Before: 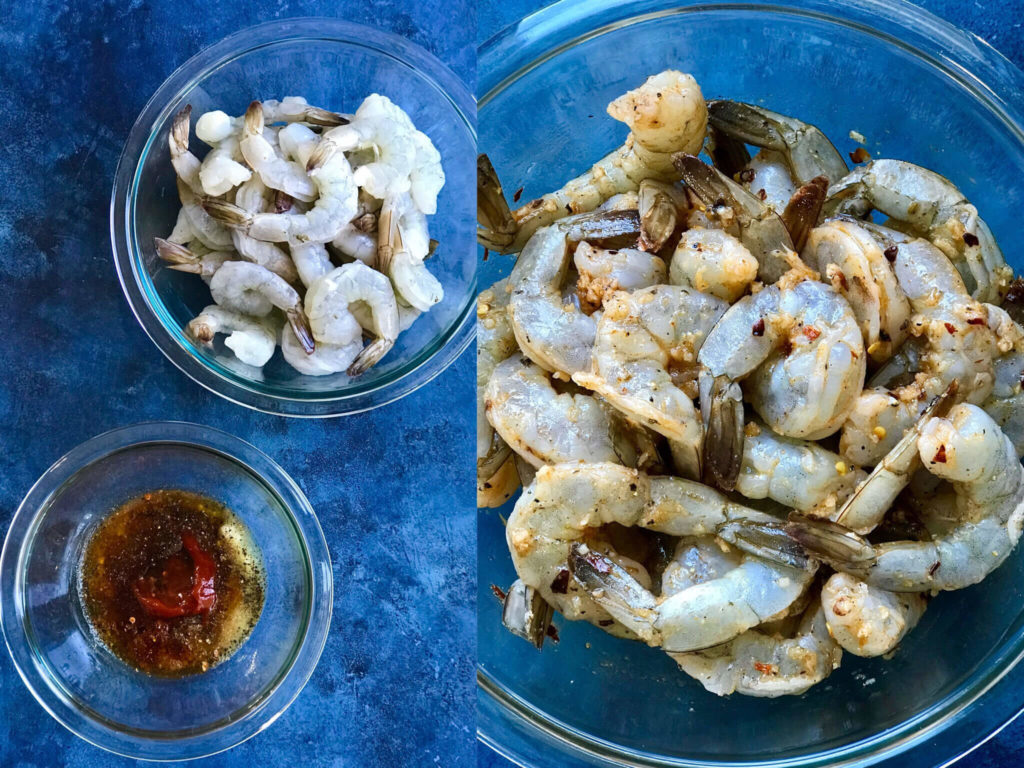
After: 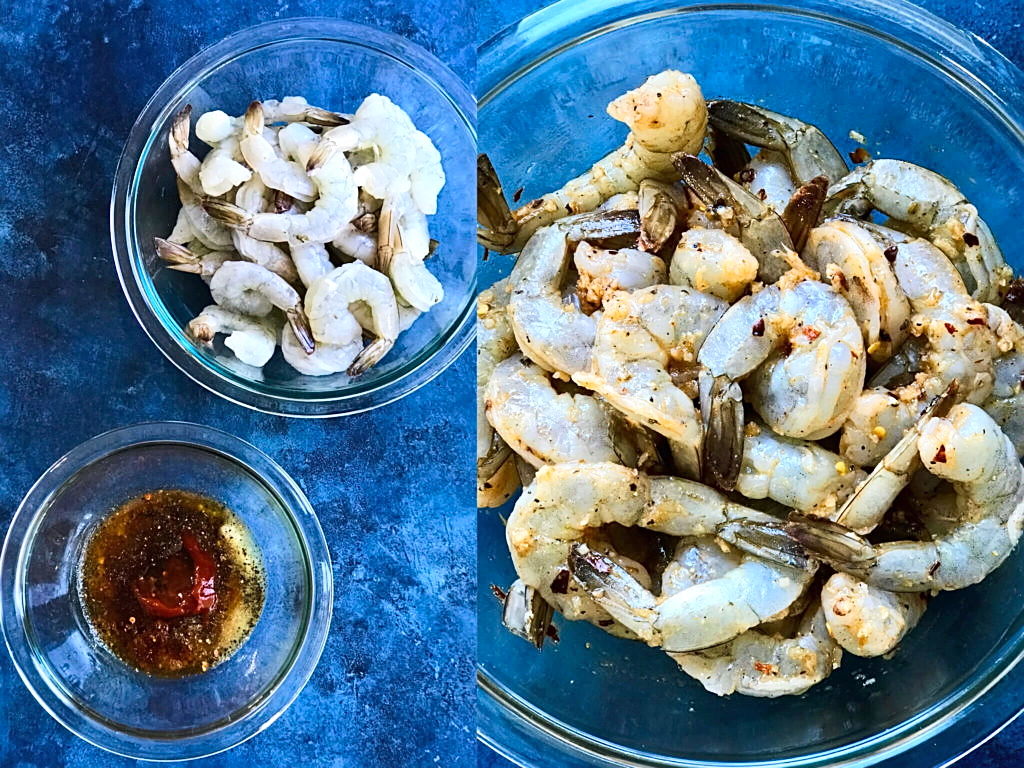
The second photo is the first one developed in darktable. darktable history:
tone curve: curves: ch0 [(0, 0) (0.003, 0.01) (0.011, 0.015) (0.025, 0.023) (0.044, 0.038) (0.069, 0.058) (0.1, 0.093) (0.136, 0.134) (0.177, 0.176) (0.224, 0.221) (0.277, 0.282) (0.335, 0.36) (0.399, 0.438) (0.468, 0.54) (0.543, 0.632) (0.623, 0.724) (0.709, 0.814) (0.801, 0.885) (0.898, 0.947) (1, 1)], color space Lab, linked channels, preserve colors none
sharpen: radius 1.954
